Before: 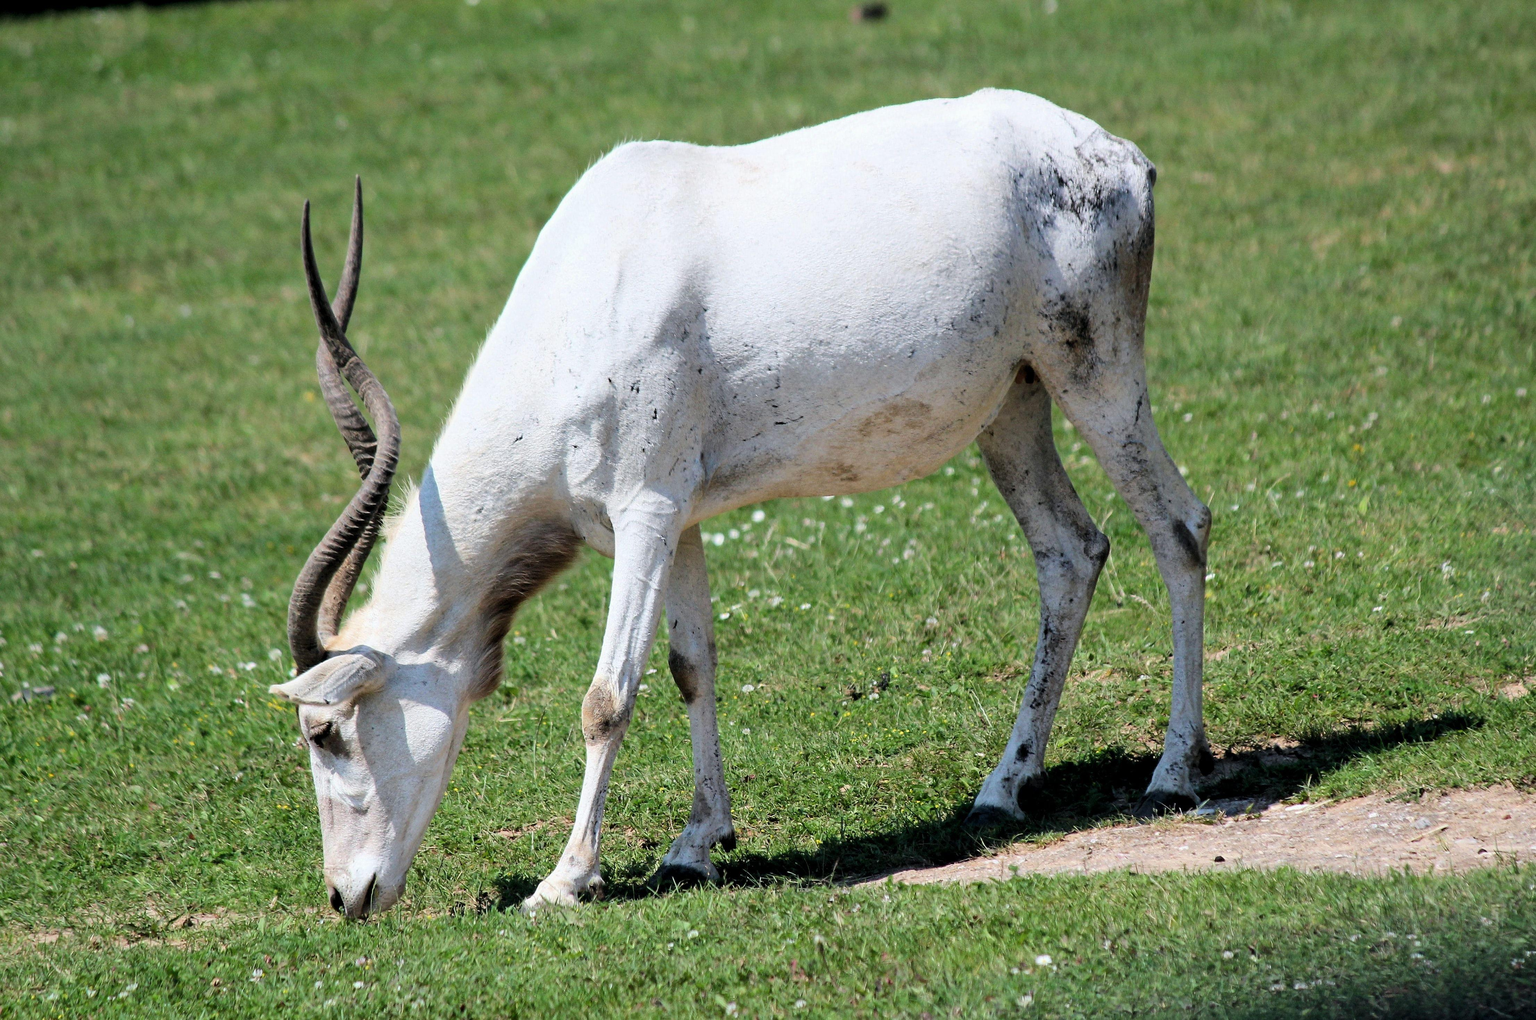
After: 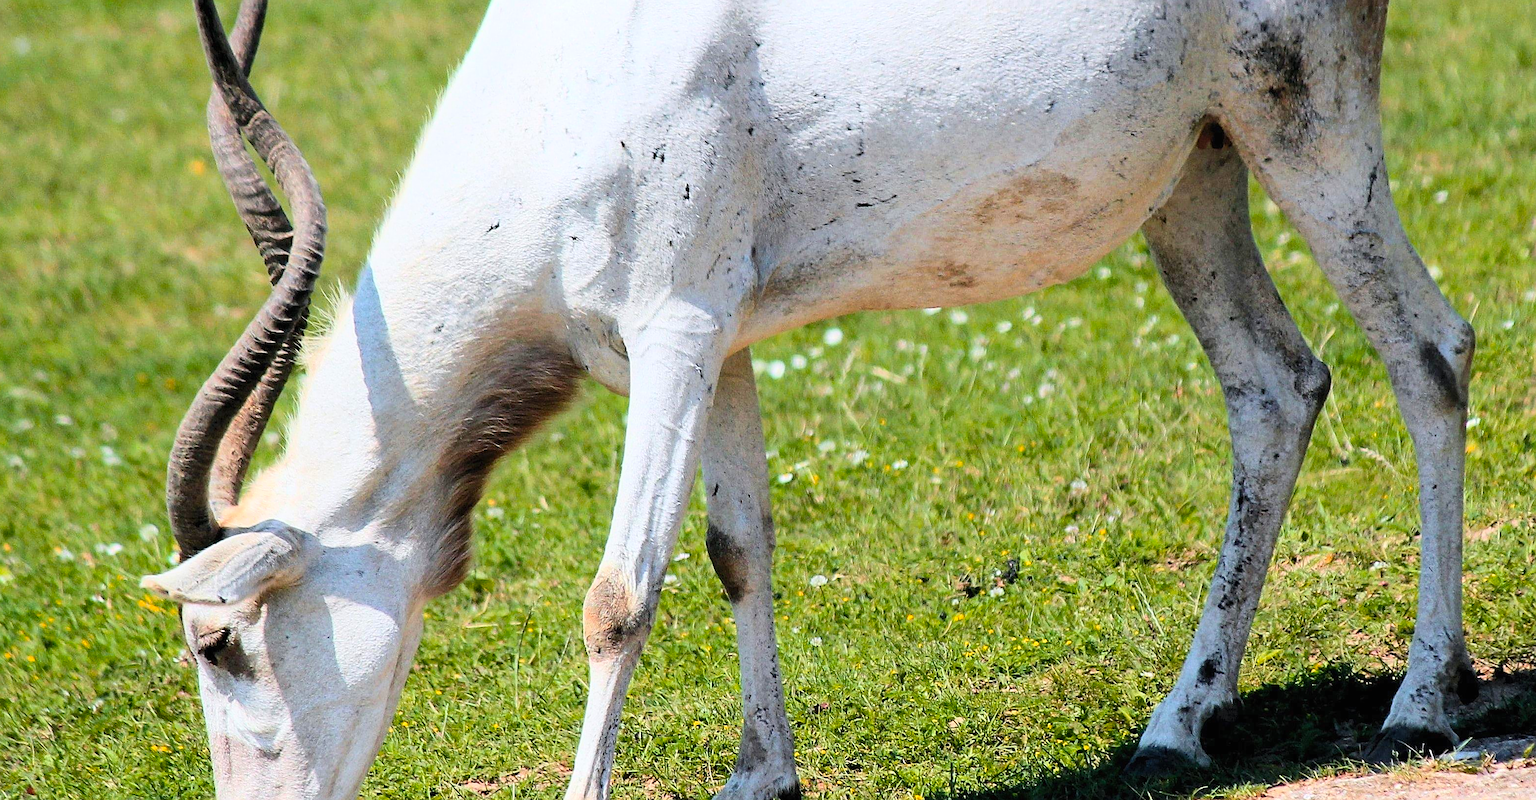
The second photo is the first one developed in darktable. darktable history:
crop: left 11.095%, top 27.343%, right 18.271%, bottom 16.951%
contrast brightness saturation: contrast 0.199, brightness 0.163, saturation 0.227
local contrast: mode bilateral grid, contrast 100, coarseness 100, detail 91%, midtone range 0.2
sharpen: on, module defaults
color zones: curves: ch1 [(0.24, 0.634) (0.75, 0.5)]; ch2 [(0.253, 0.437) (0.745, 0.491)]
